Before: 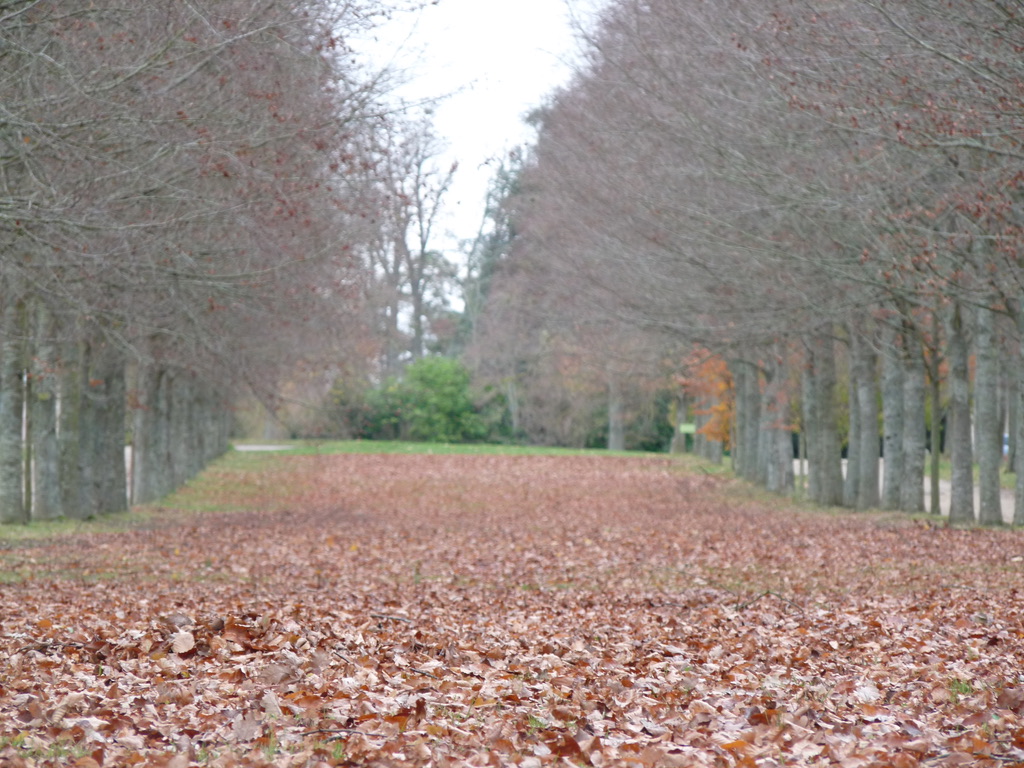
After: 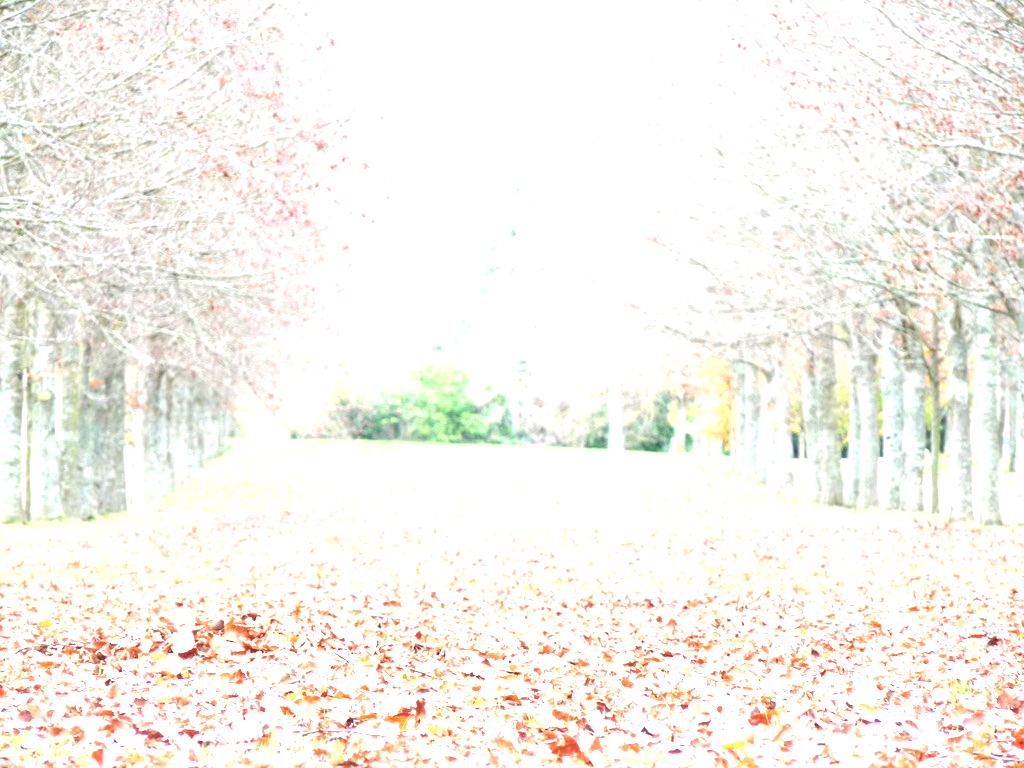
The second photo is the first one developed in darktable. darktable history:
local contrast: highlights 100%, shadows 100%, detail 120%, midtone range 0.2
exposure: black level correction 0, exposure 2.327 EV, compensate exposure bias true, compensate highlight preservation false
